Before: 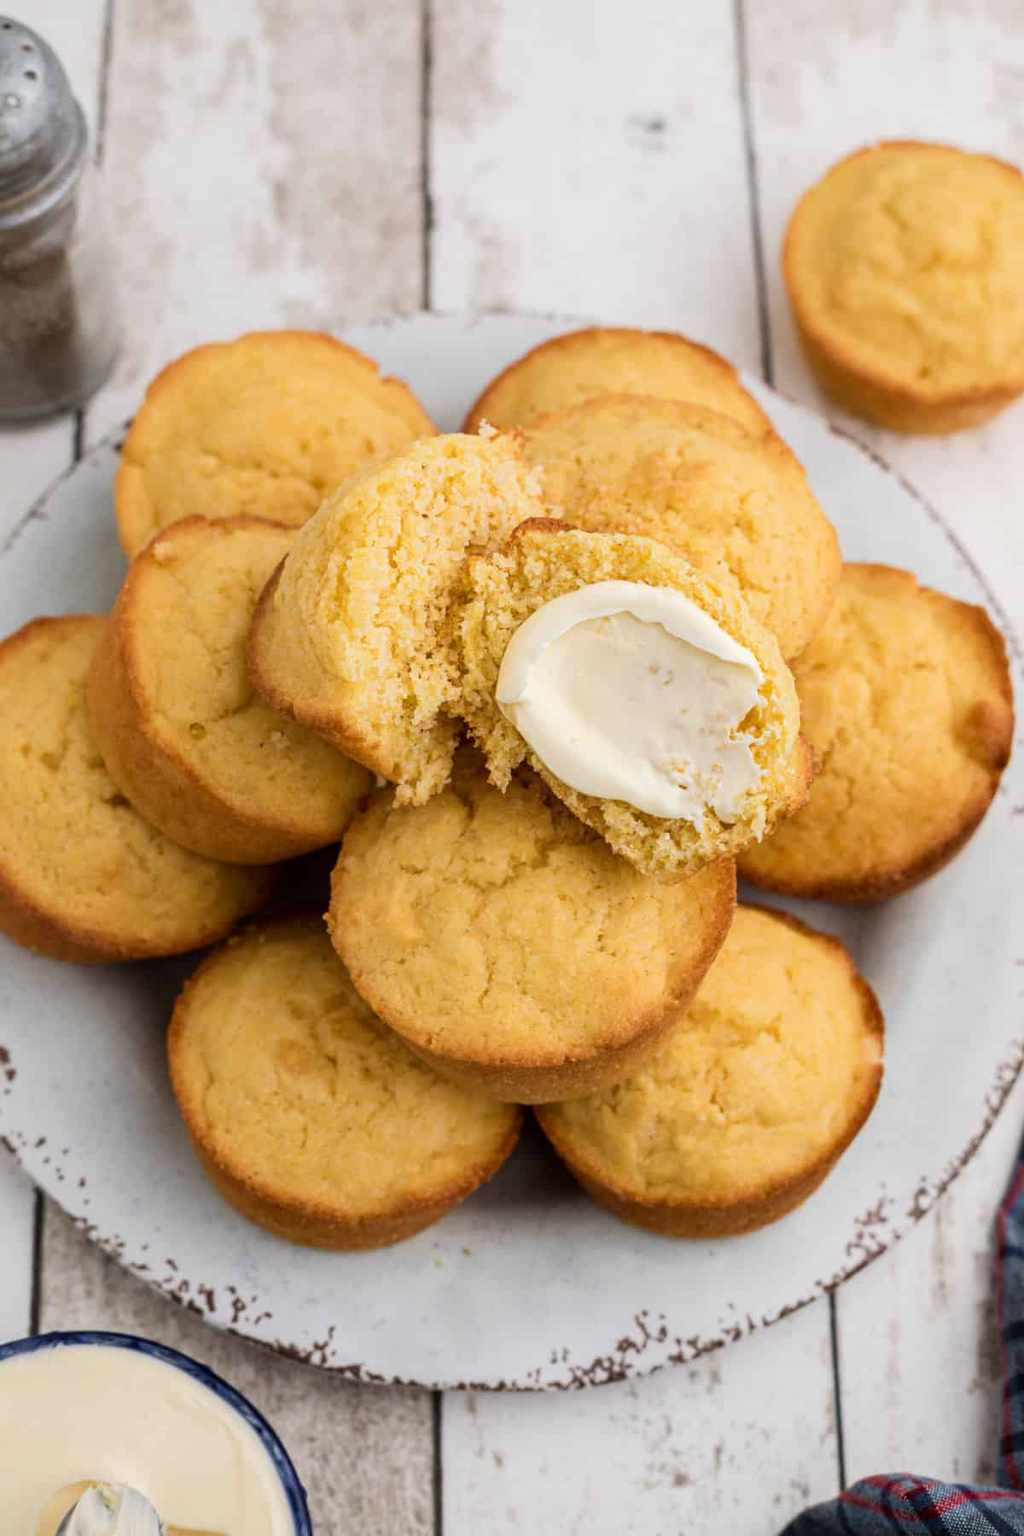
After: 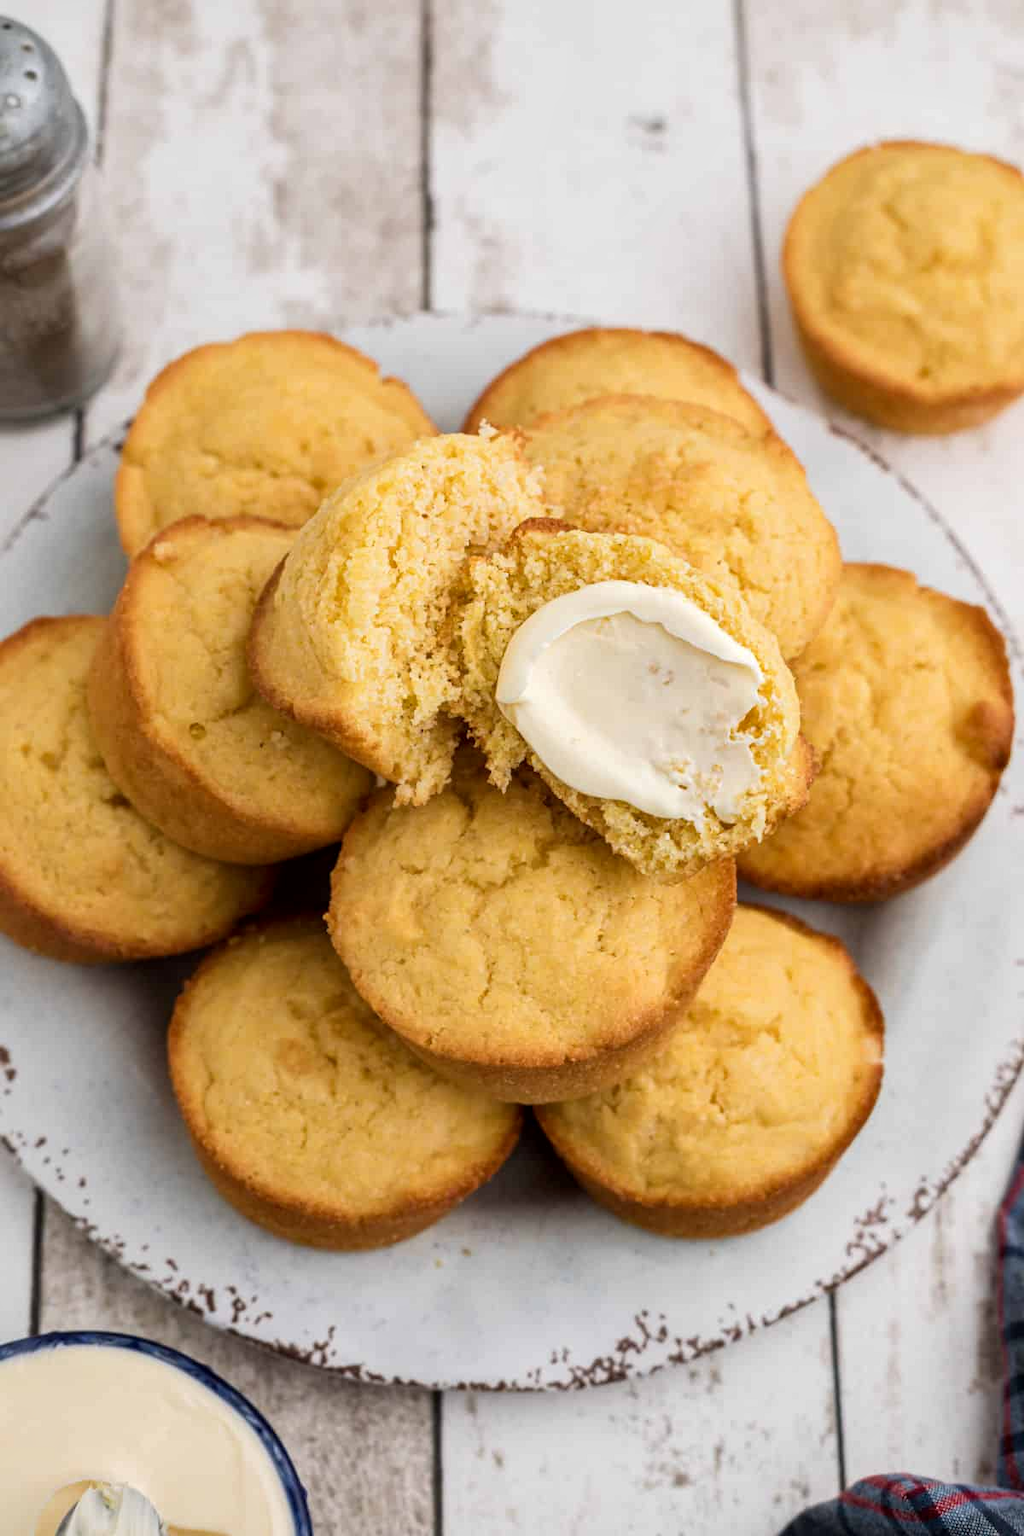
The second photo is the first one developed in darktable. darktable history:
base curve: curves: ch0 [(0, 0) (0.297, 0.298) (1, 1)]
local contrast: mode bilateral grid, contrast 21, coarseness 50, detail 120%, midtone range 0.2
